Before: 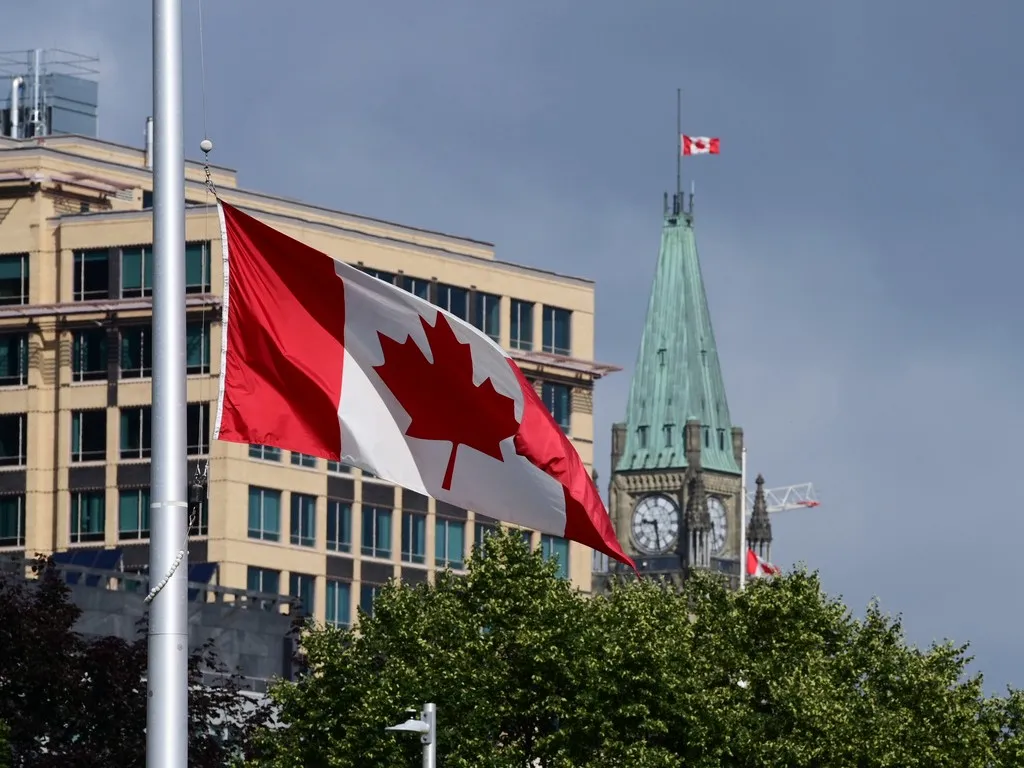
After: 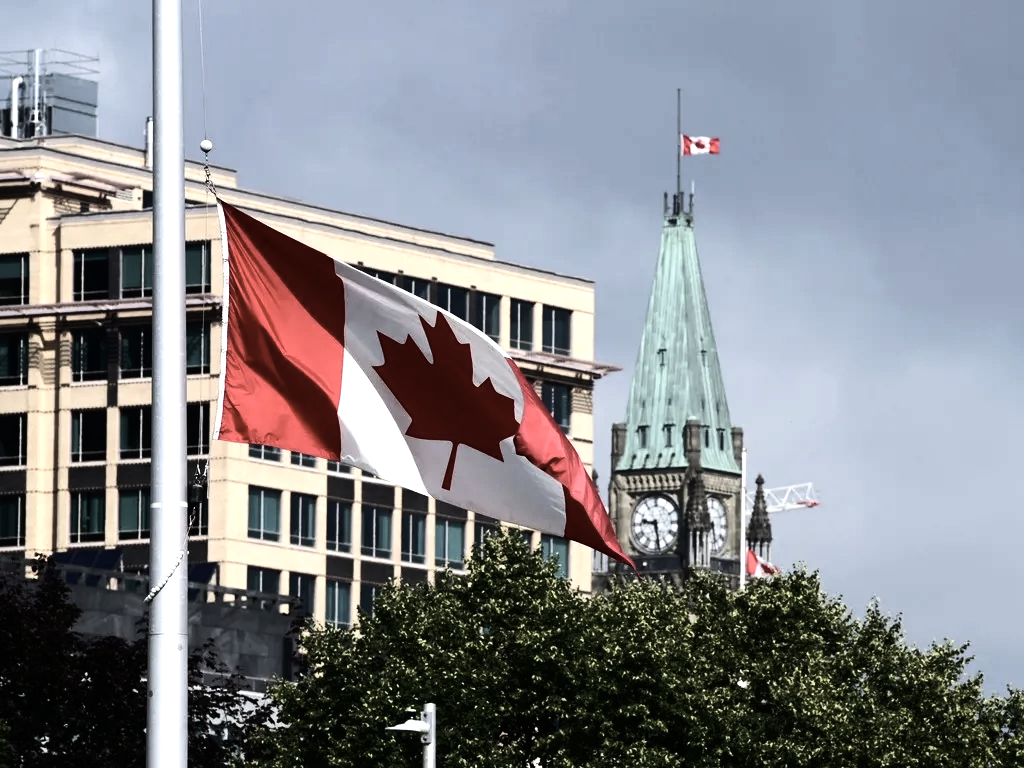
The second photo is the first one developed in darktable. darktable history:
contrast brightness saturation: contrast 0.1, saturation -0.36
tone equalizer: -8 EV -1.08 EV, -7 EV -1.01 EV, -6 EV -0.867 EV, -5 EV -0.578 EV, -3 EV 0.578 EV, -2 EV 0.867 EV, -1 EV 1.01 EV, +0 EV 1.08 EV, edges refinement/feathering 500, mask exposure compensation -1.57 EV, preserve details no
